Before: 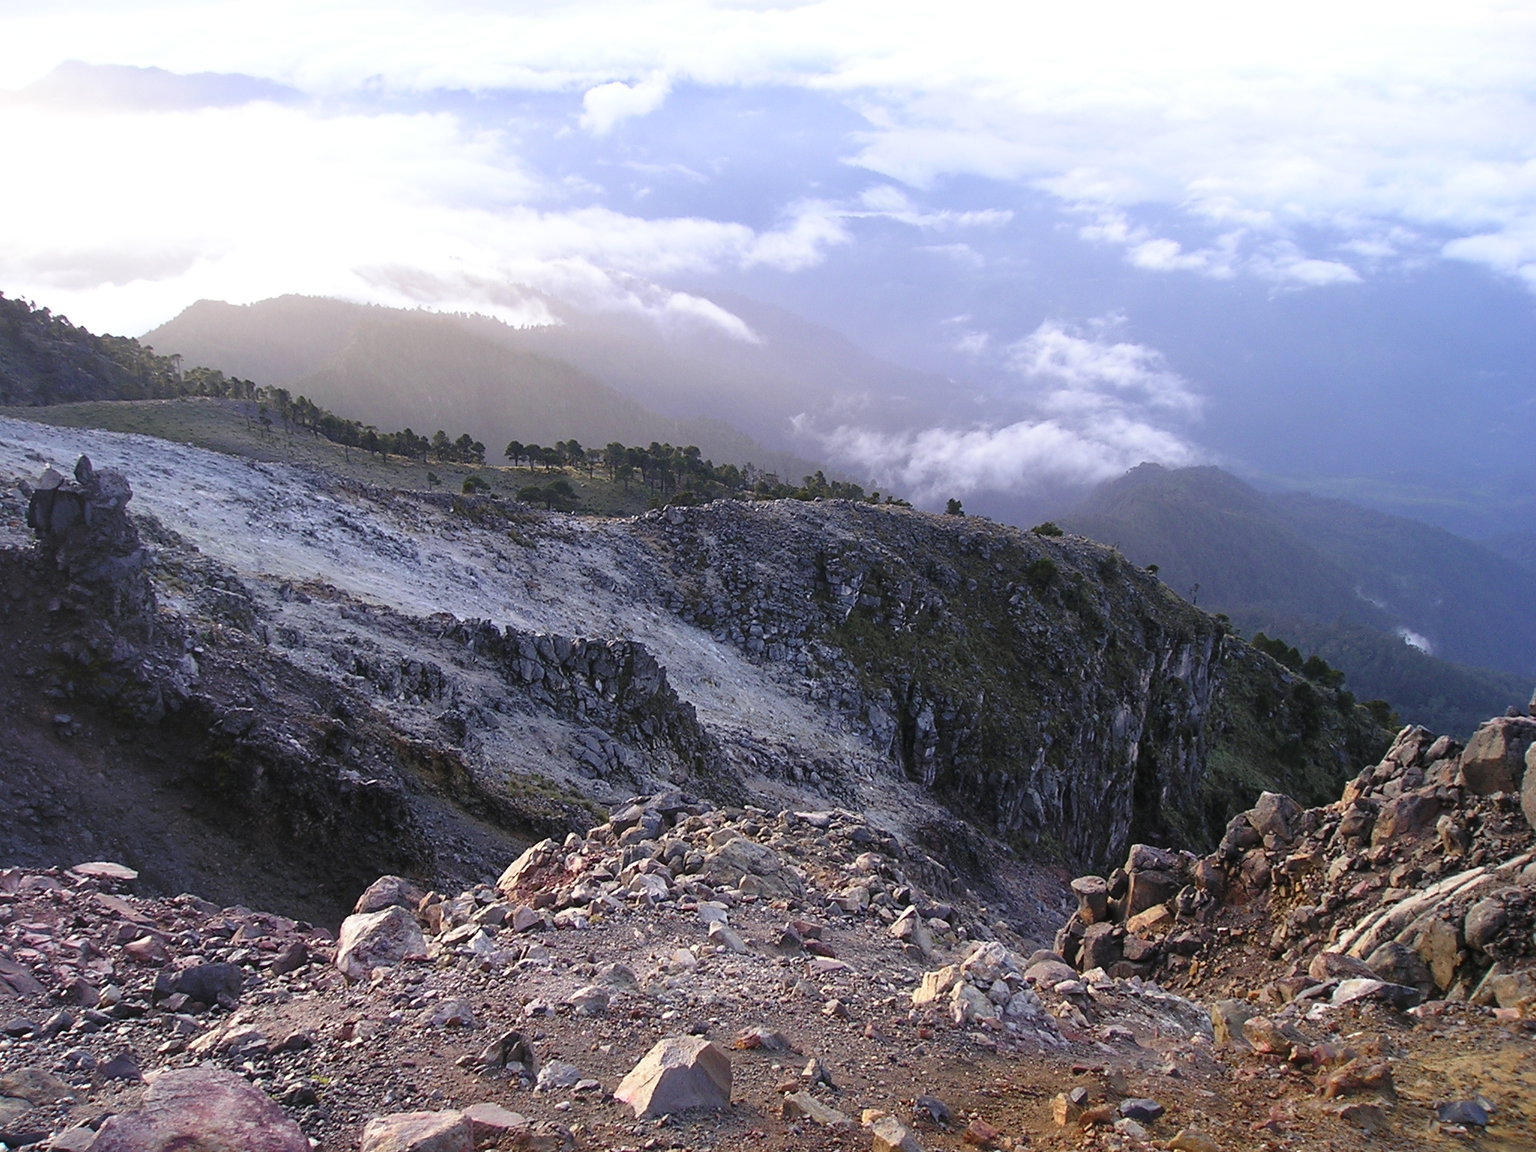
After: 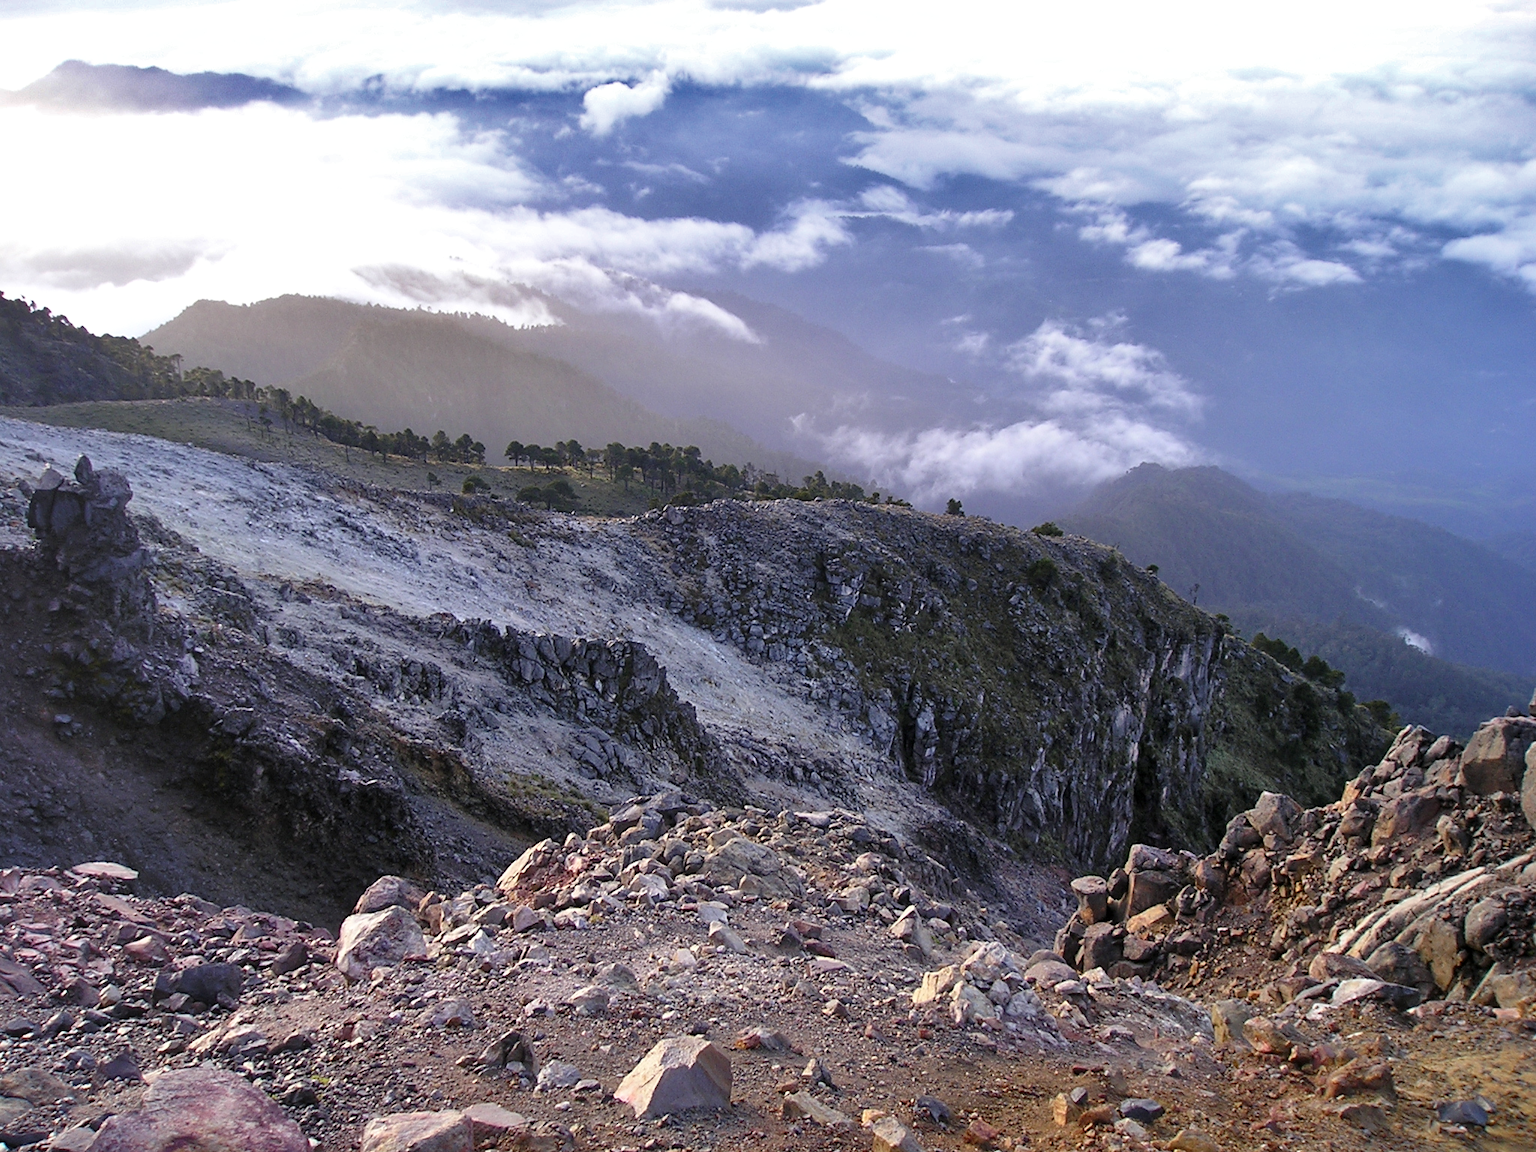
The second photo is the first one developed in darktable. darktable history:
shadows and highlights: radius 108.72, shadows 40.81, highlights -72.52, low approximation 0.01, soften with gaussian
exposure: black level correction 0.004, exposure 0.016 EV, compensate exposure bias true, compensate highlight preservation false
